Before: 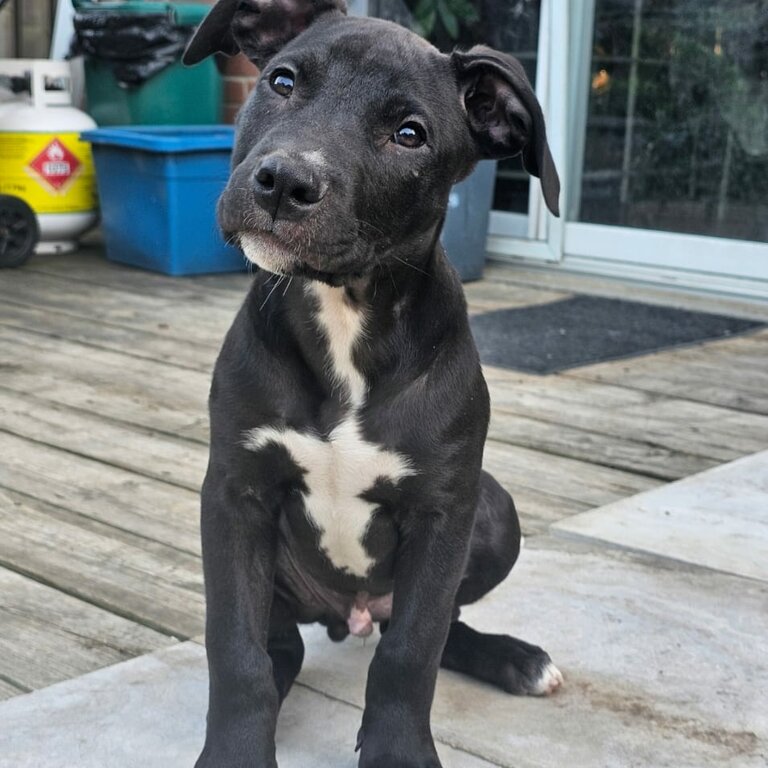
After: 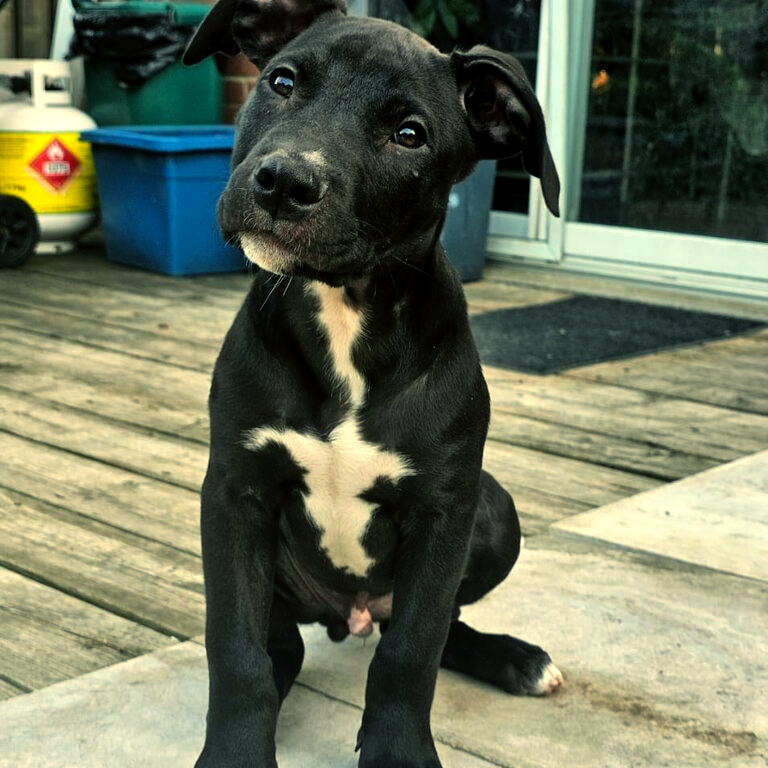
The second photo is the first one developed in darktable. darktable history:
white balance: red 0.976, blue 1.04
color balance: mode lift, gamma, gain (sRGB), lift [1.014, 0.966, 0.918, 0.87], gamma [0.86, 0.734, 0.918, 0.976], gain [1.063, 1.13, 1.063, 0.86]
